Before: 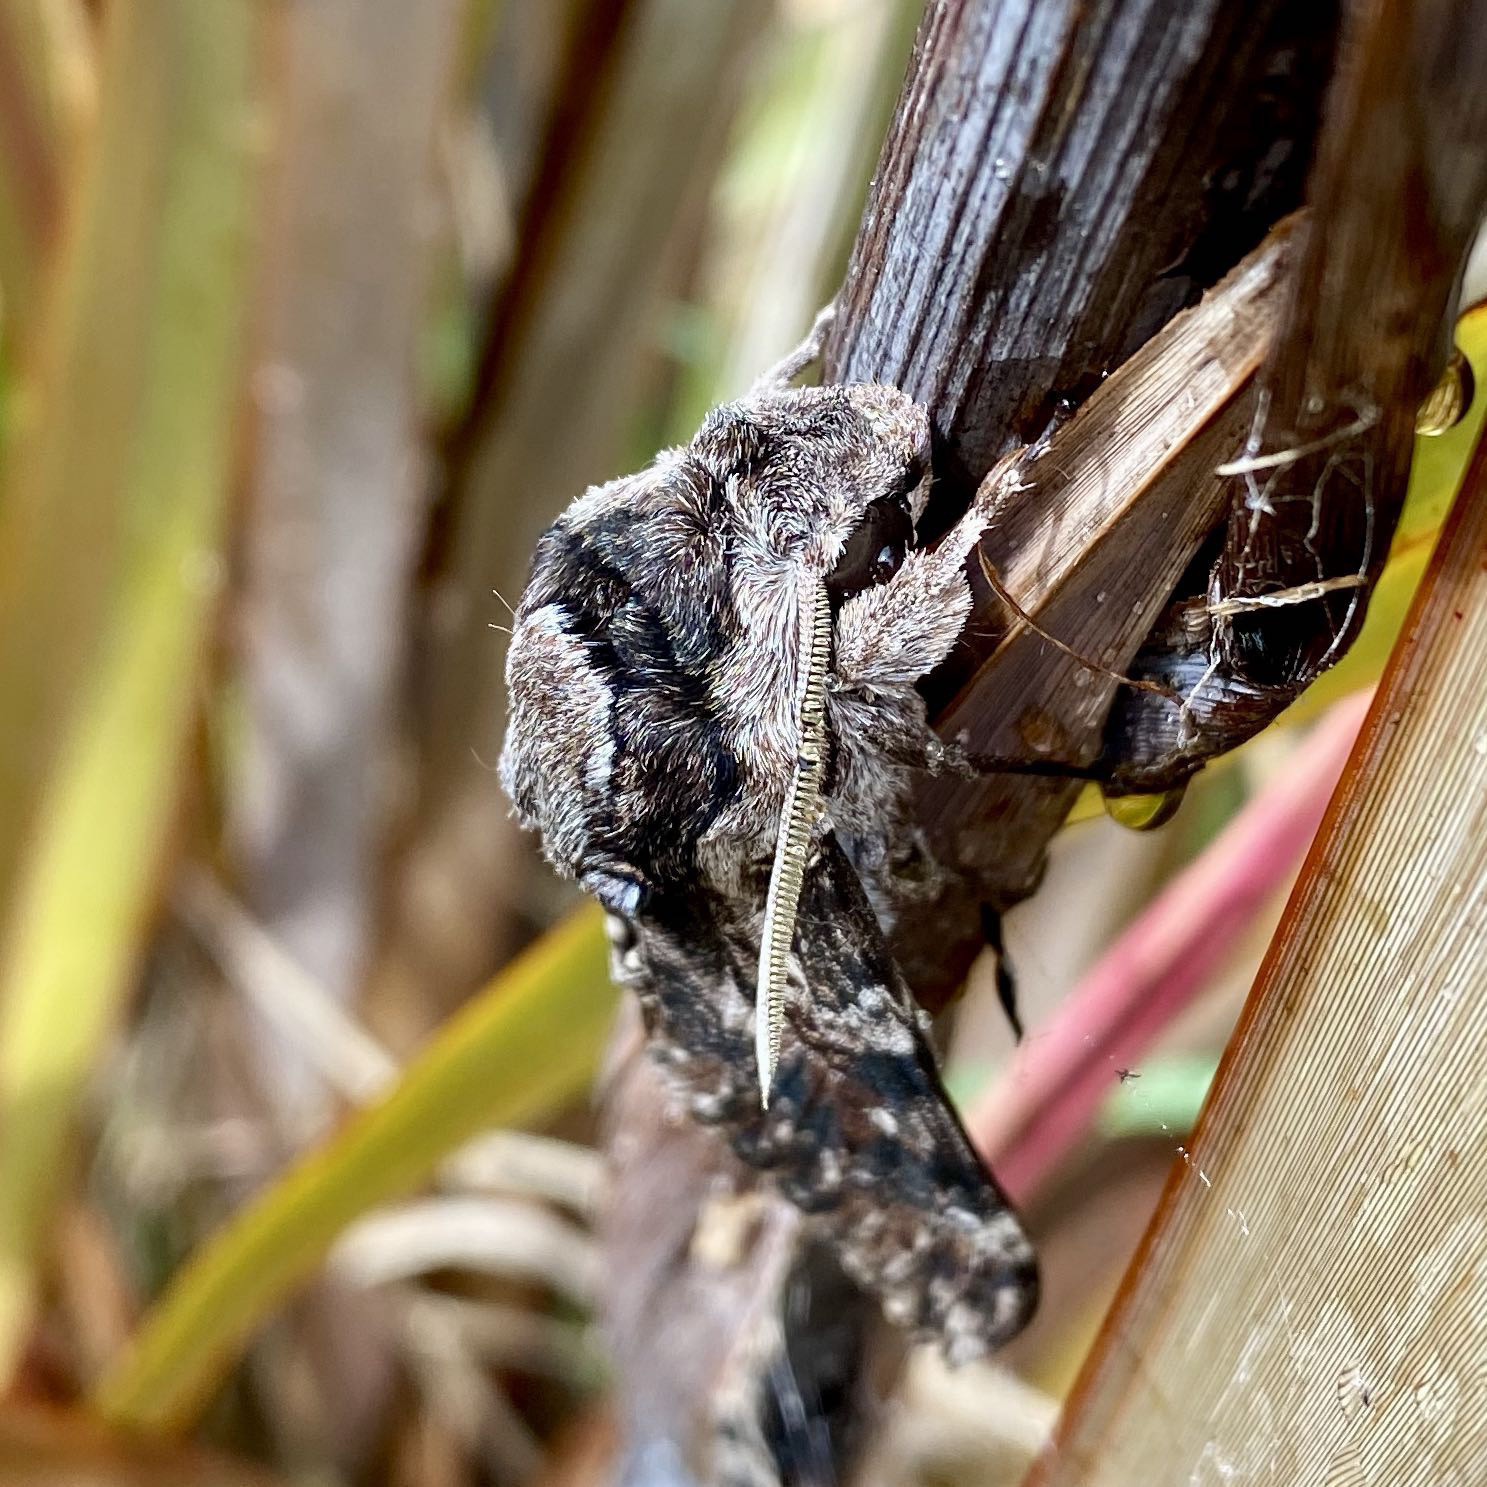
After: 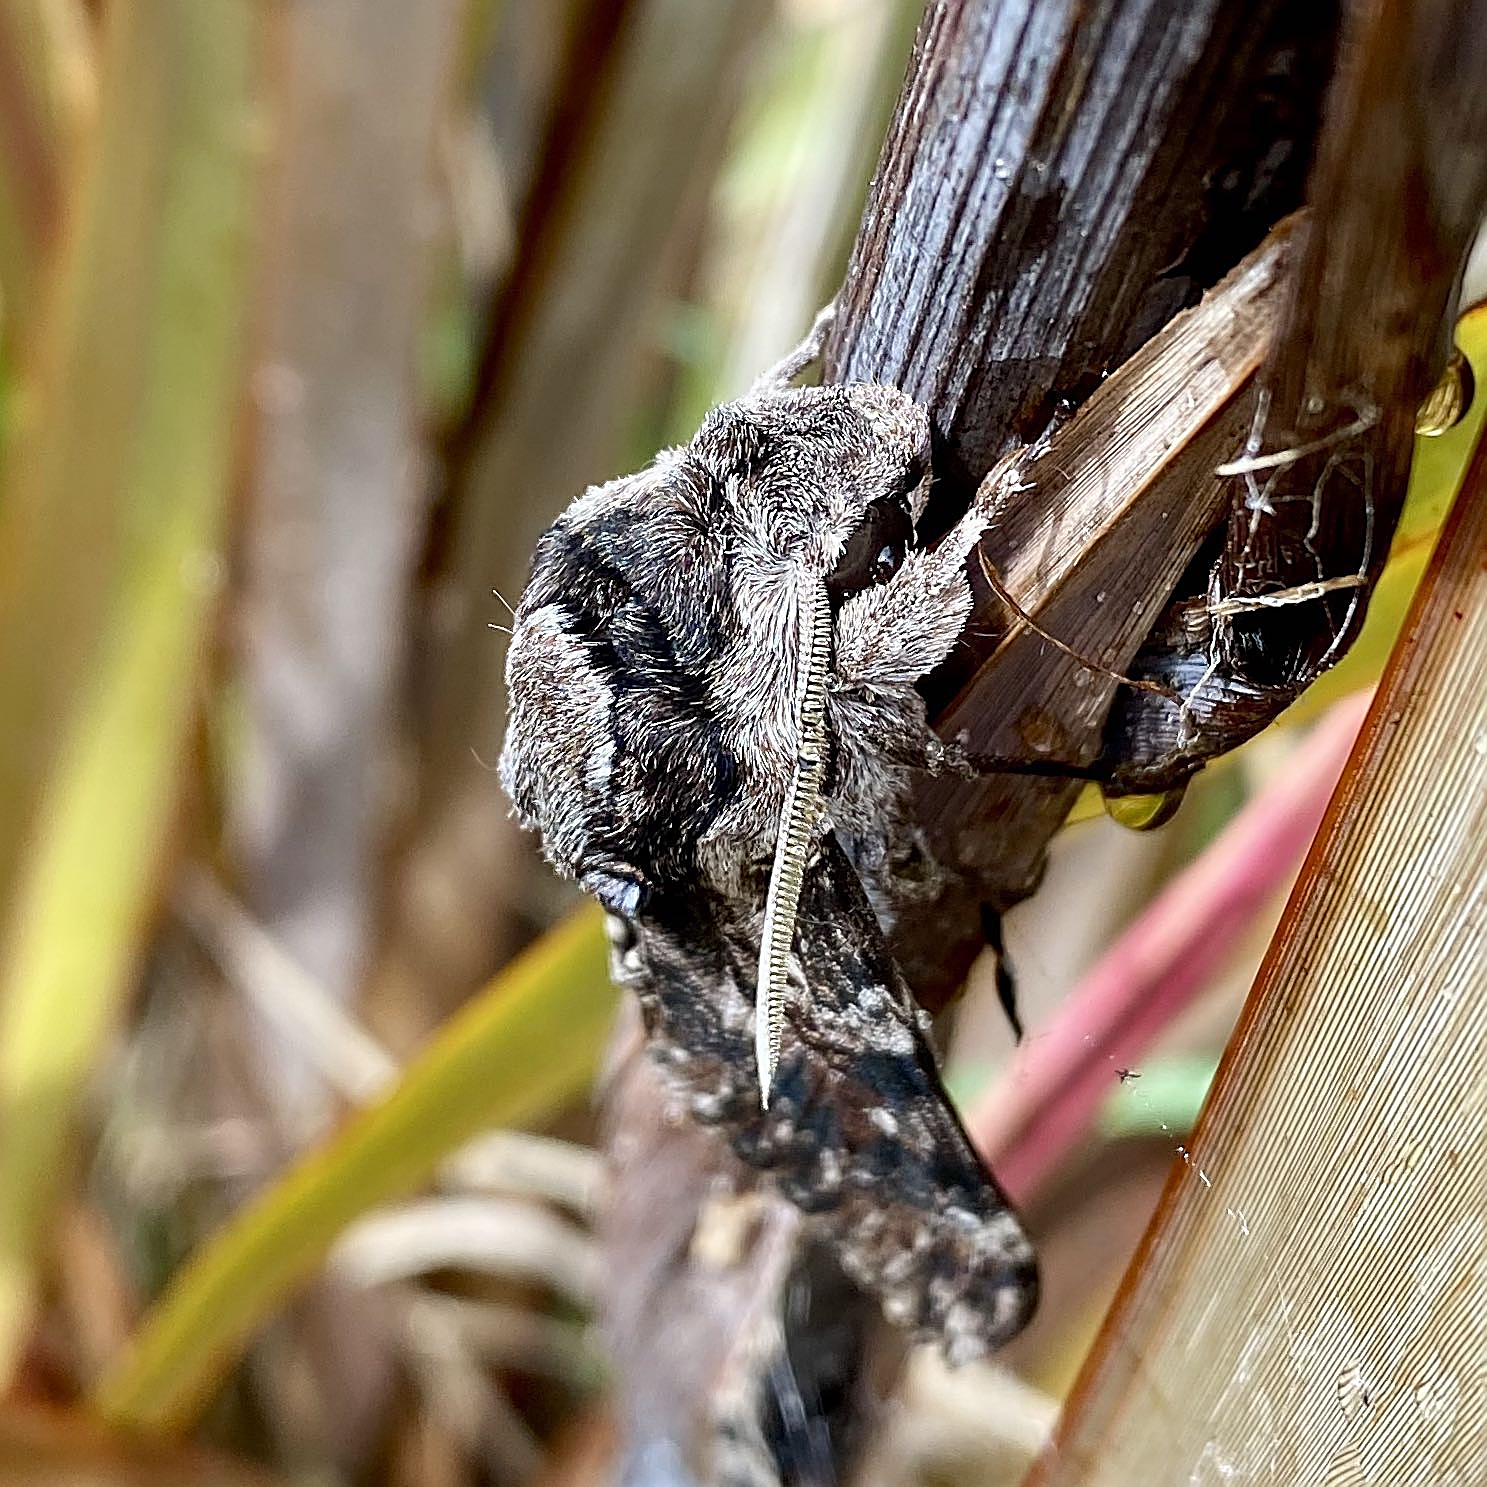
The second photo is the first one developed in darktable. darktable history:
sharpen: amount 0.907
